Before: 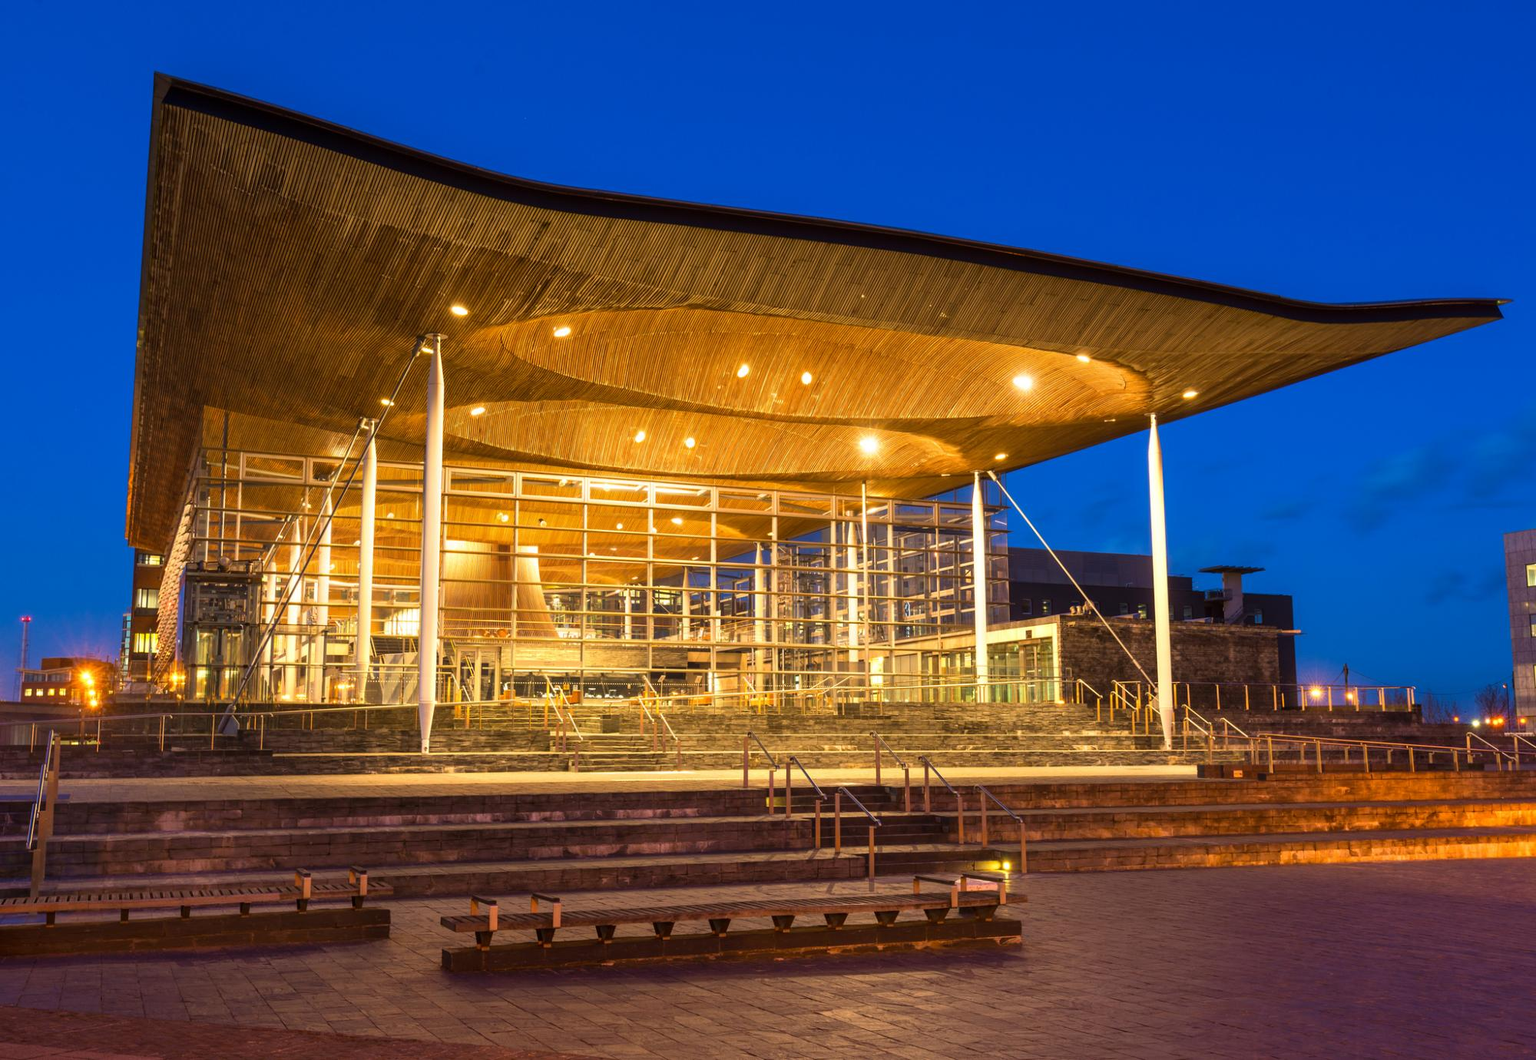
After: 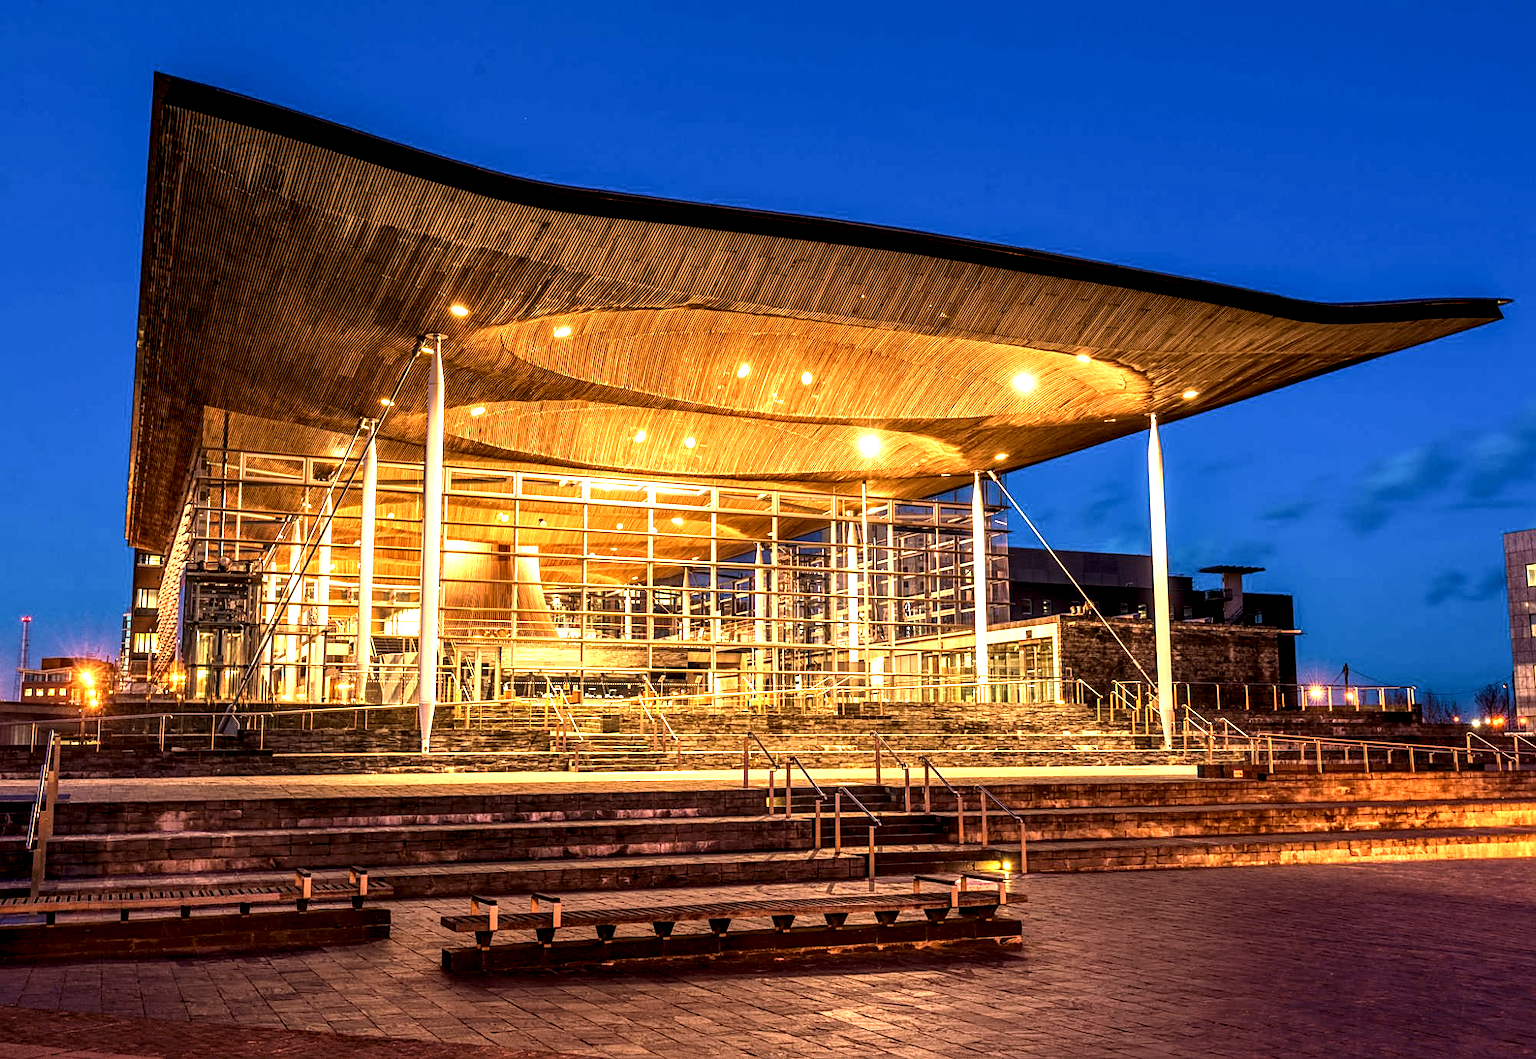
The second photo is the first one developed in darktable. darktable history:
local contrast: highlights 19%, detail 186%
tone equalizer: -8 EV -0.417 EV, -7 EV -0.389 EV, -6 EV -0.333 EV, -5 EV -0.222 EV, -3 EV 0.222 EV, -2 EV 0.333 EV, -1 EV 0.389 EV, +0 EV 0.417 EV, edges refinement/feathering 500, mask exposure compensation -1.57 EV, preserve details no
sharpen: on, module defaults
white balance: red 1.127, blue 0.943
